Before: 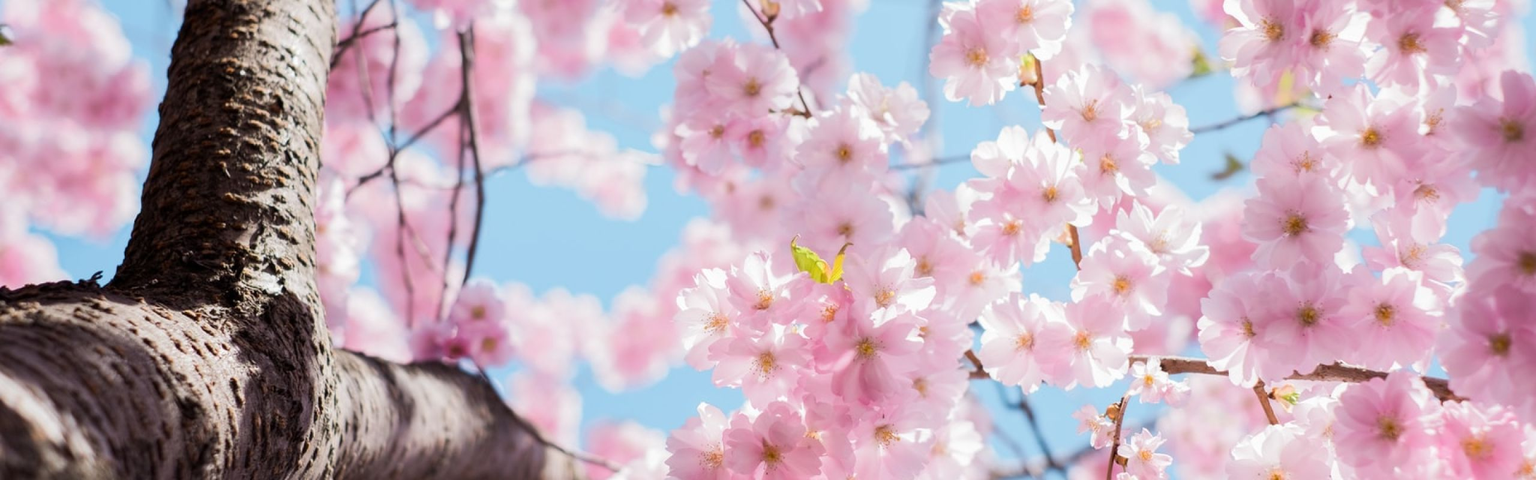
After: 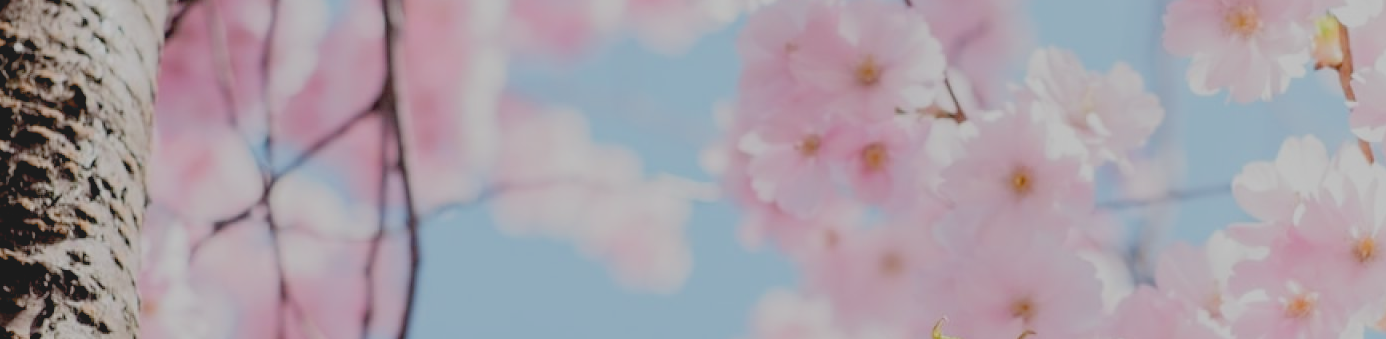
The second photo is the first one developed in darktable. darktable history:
exposure: black level correction 0.018, exposure -0.008 EV, compensate highlight preservation false
crop: left 15.117%, top 9.255%, right 30.726%, bottom 48.338%
contrast brightness saturation: contrast -0.157, brightness 0.047, saturation -0.127
filmic rgb: black relative exposure -6.51 EV, white relative exposure 4.7 EV, hardness 3.13, contrast 0.802
